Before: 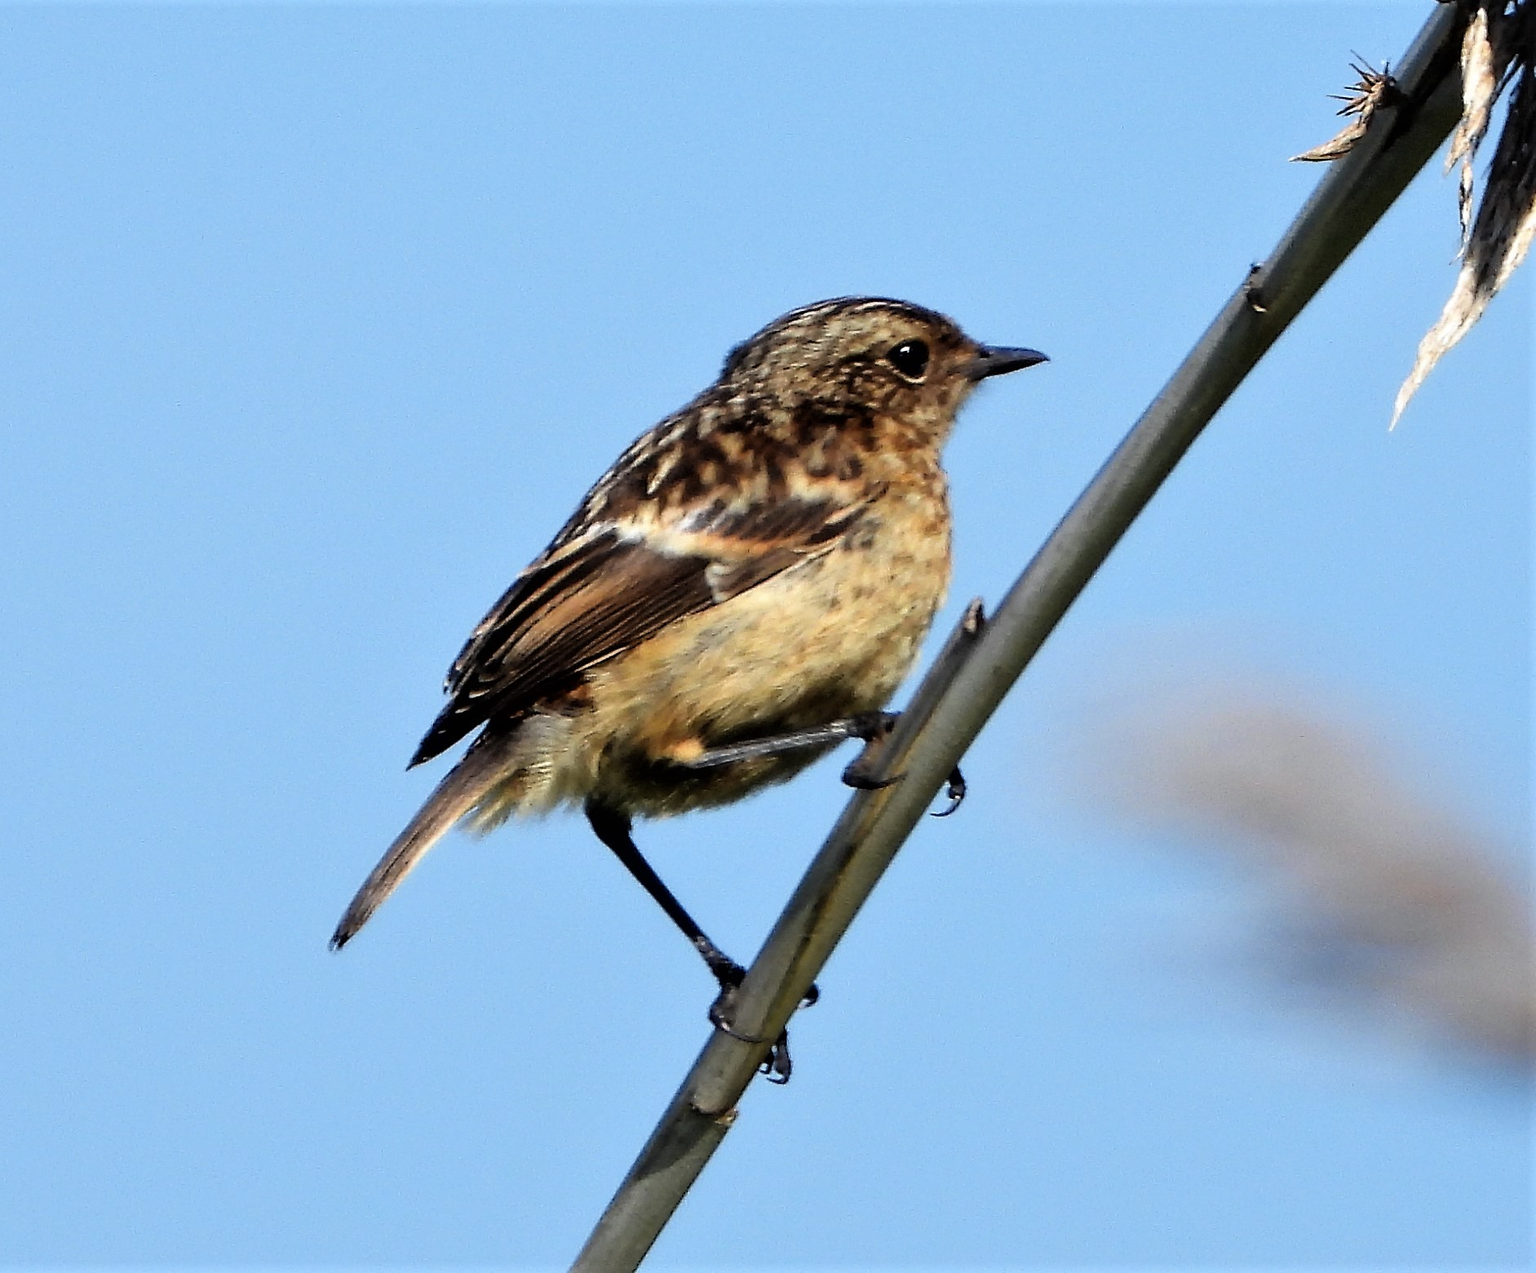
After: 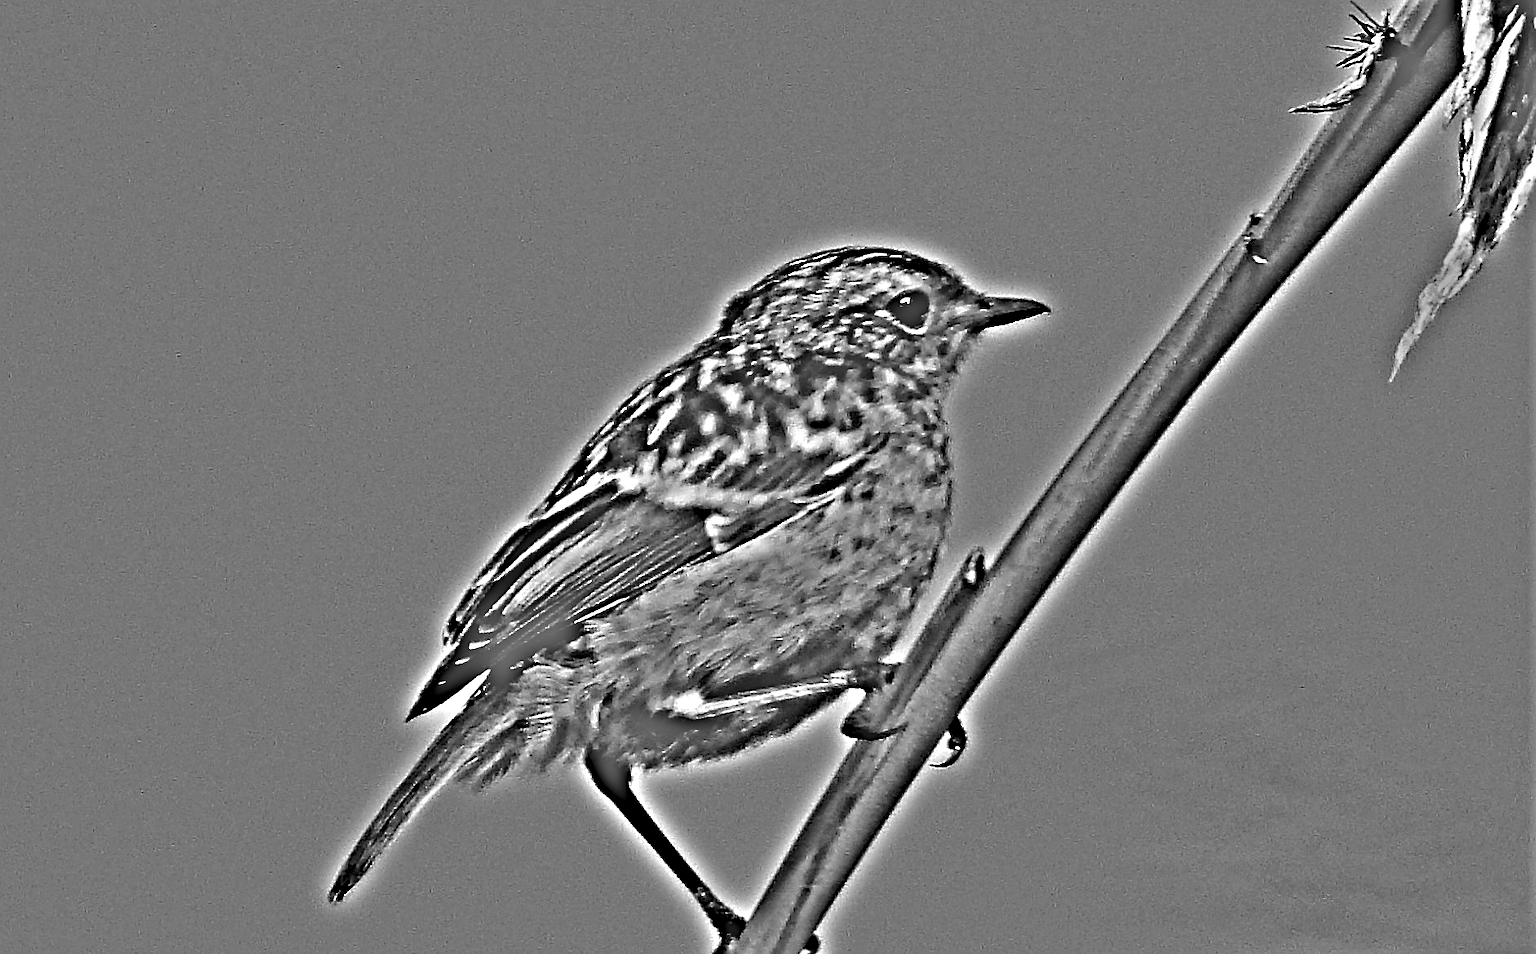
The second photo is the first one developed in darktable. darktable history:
highpass: on, module defaults
haze removal: compatibility mode true, adaptive false
sharpen: on, module defaults
crop: top 3.857%, bottom 21.132%
